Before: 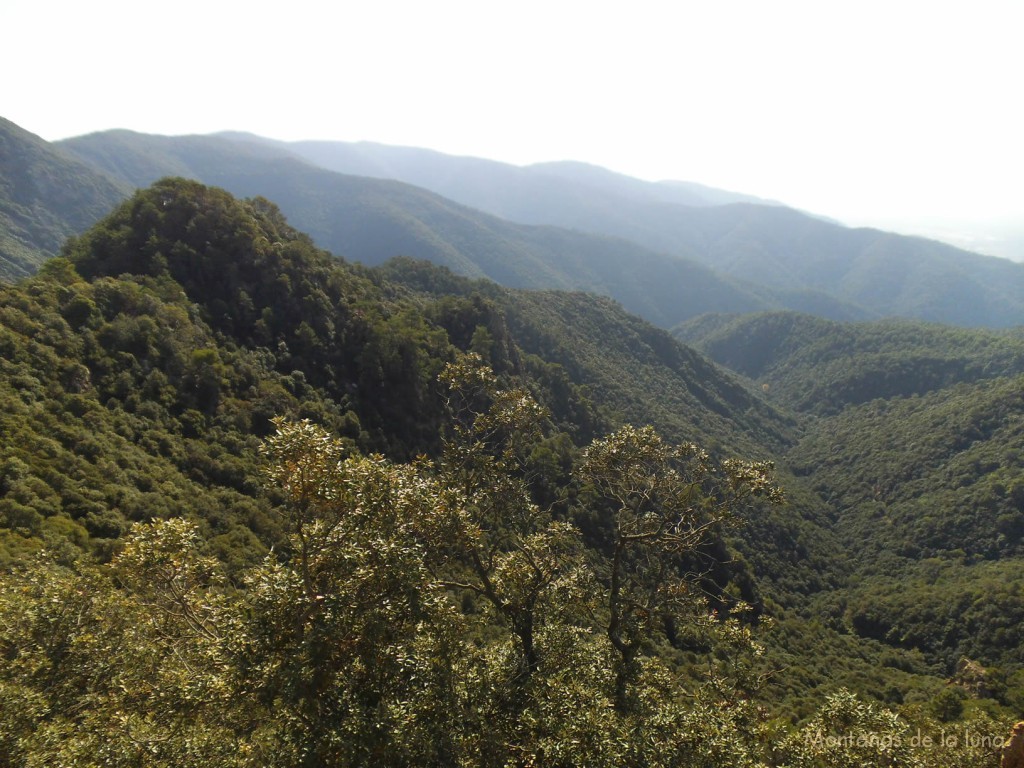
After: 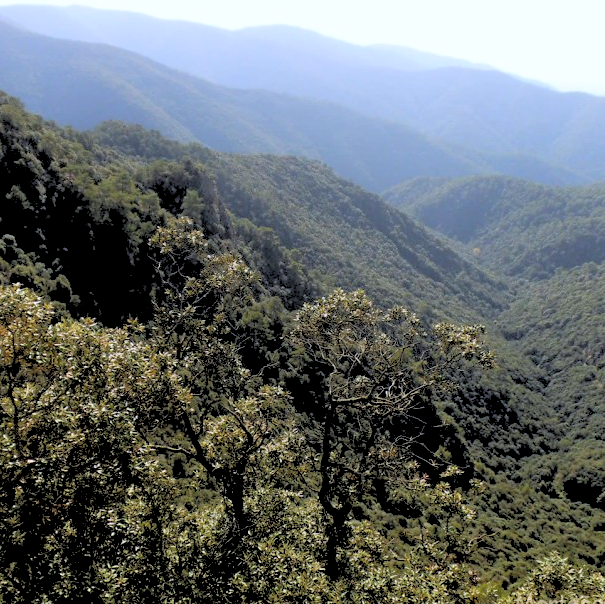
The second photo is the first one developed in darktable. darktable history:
rgb levels: levels [[0.027, 0.429, 0.996], [0, 0.5, 1], [0, 0.5, 1]]
crop and rotate: left 28.256%, top 17.734%, right 12.656%, bottom 3.573%
white balance: red 0.967, blue 1.119, emerald 0.756
